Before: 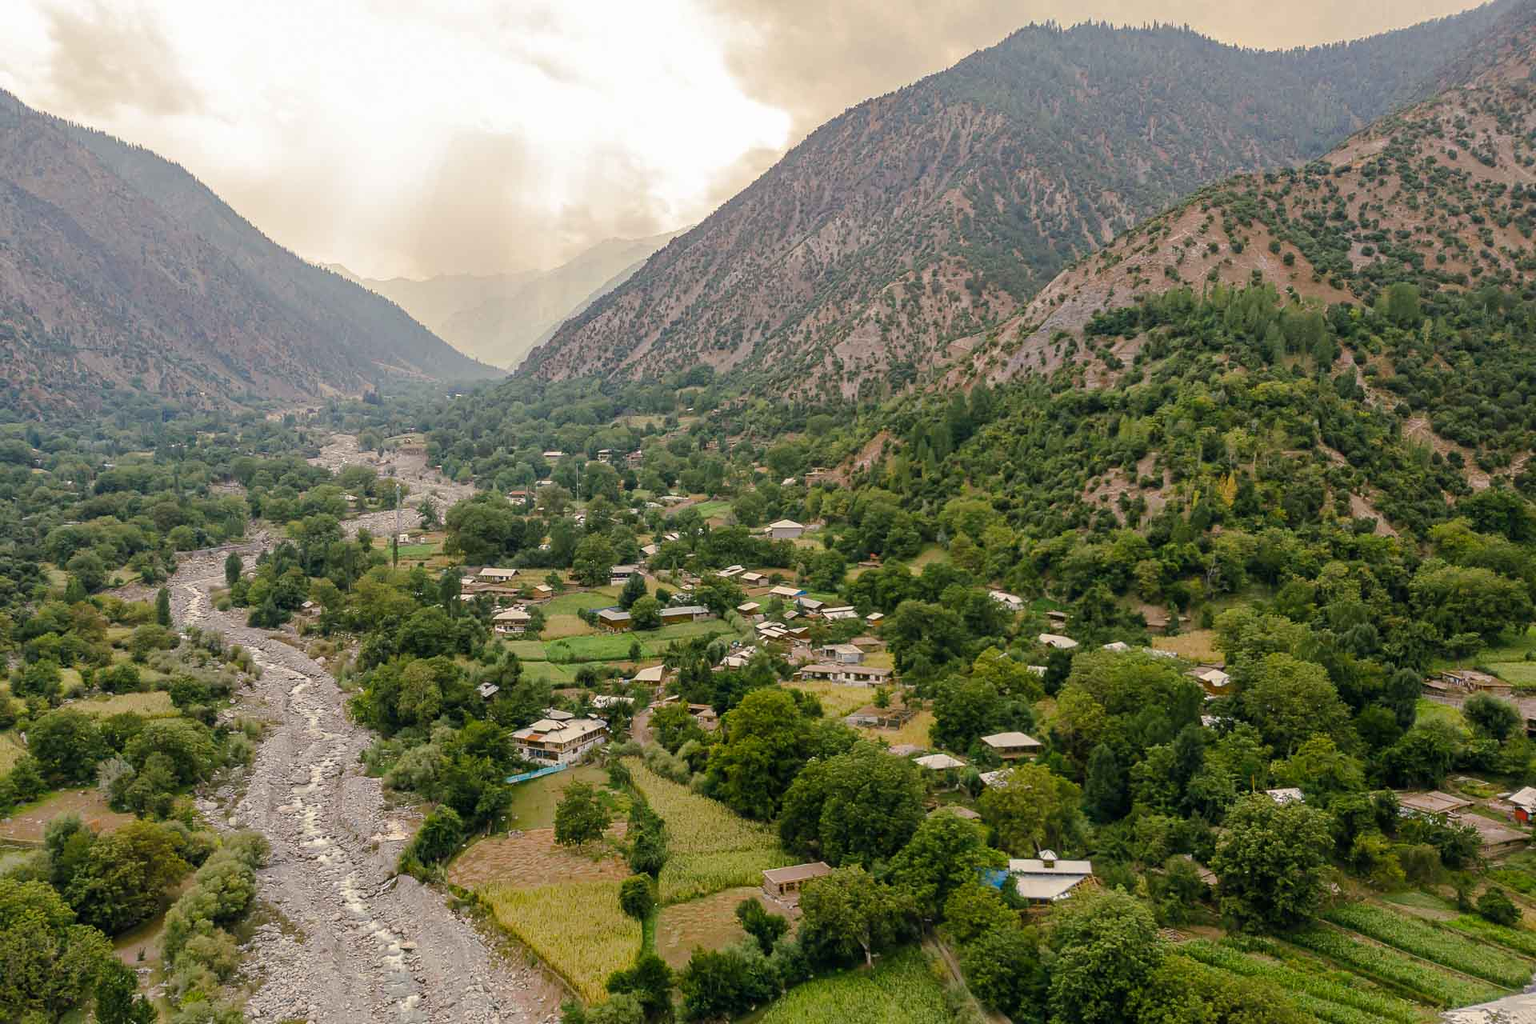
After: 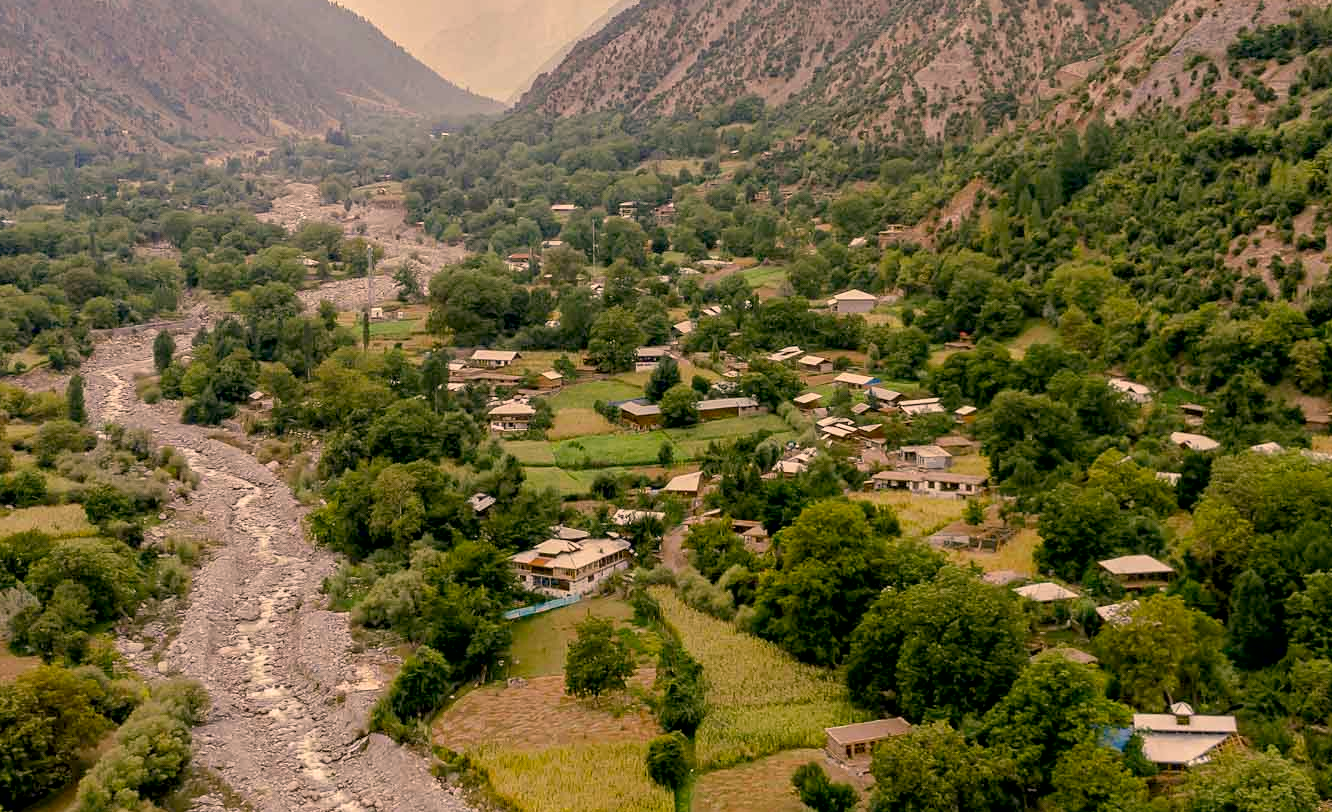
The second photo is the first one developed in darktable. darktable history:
crop: left 6.687%, top 28.163%, right 23.922%, bottom 8.388%
color correction: highlights a* 11.64, highlights b* 11.93
exposure: black level correction 0.01, exposure 0.008 EV, compensate exposure bias true, compensate highlight preservation false
contrast brightness saturation: saturation -0.048
